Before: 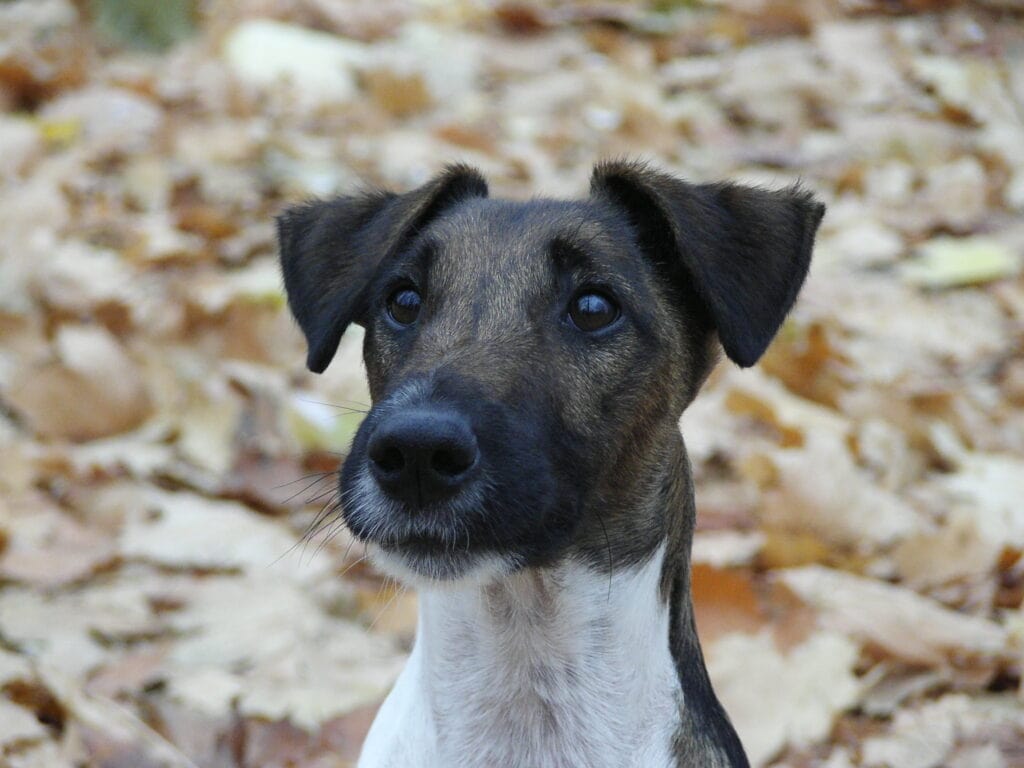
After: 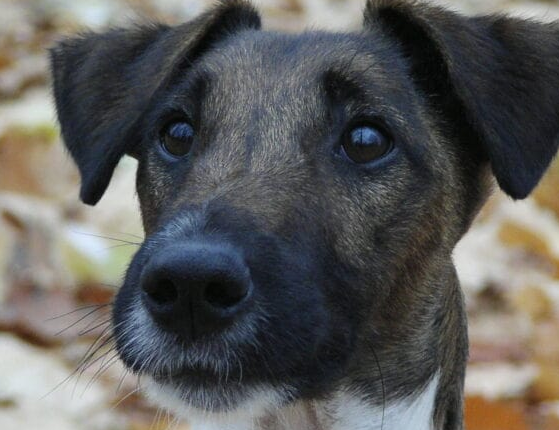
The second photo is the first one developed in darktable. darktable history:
crop and rotate: left 22.233%, top 21.886%, right 23.089%, bottom 22.101%
